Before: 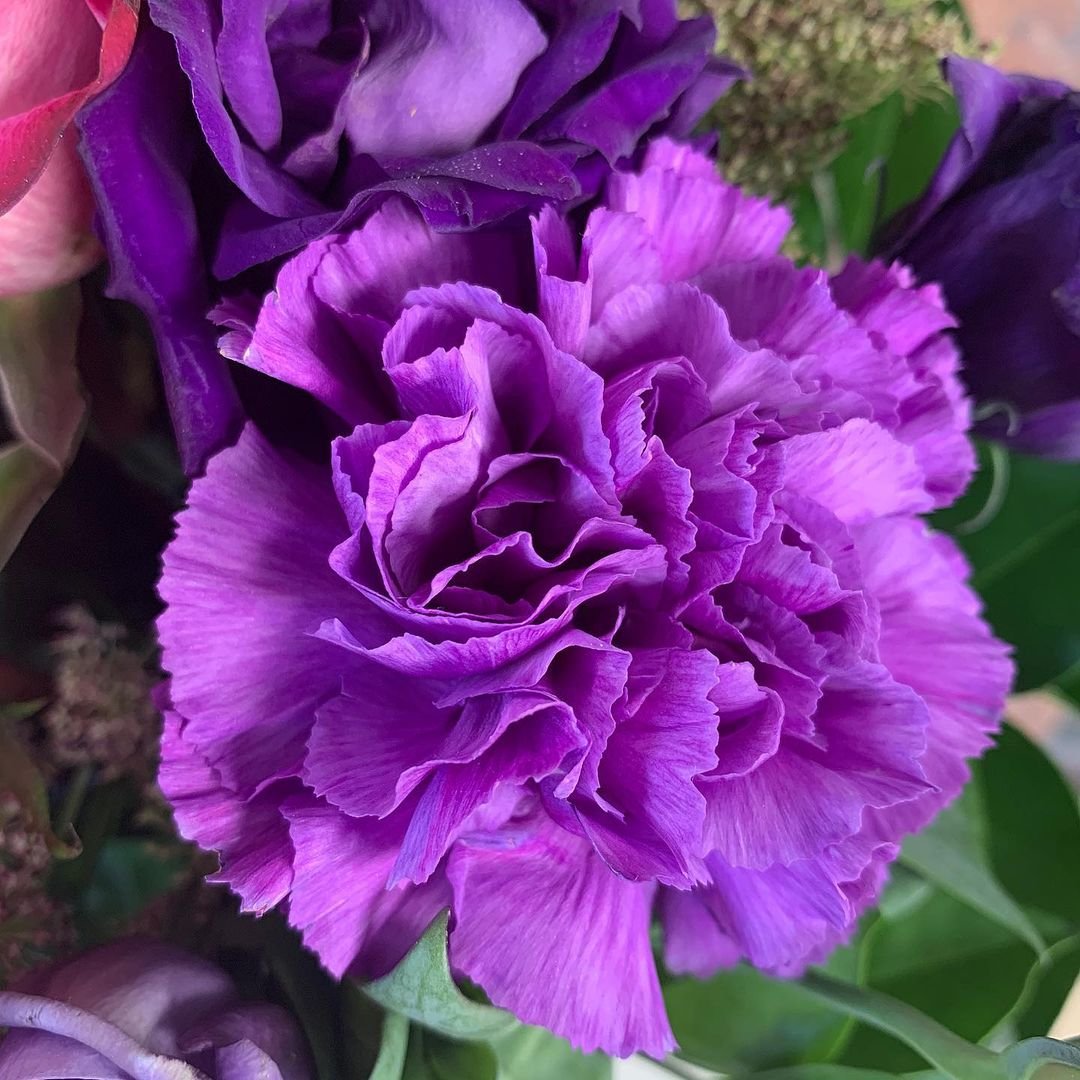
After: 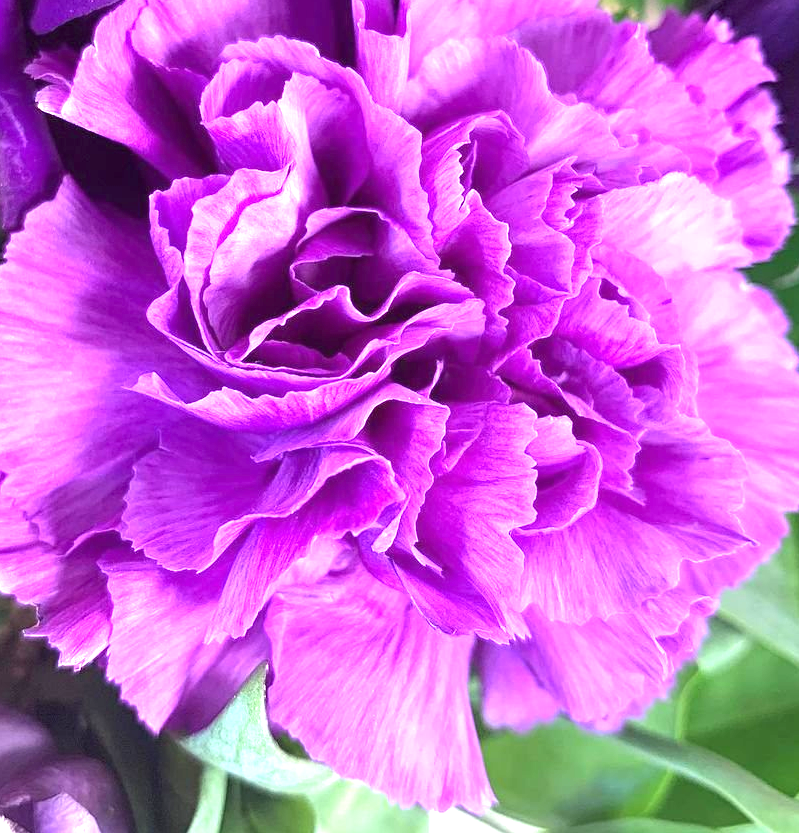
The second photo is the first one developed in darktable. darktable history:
crop: left 16.871%, top 22.857%, right 9.116%
exposure: black level correction 0, exposure 1.6 EV, compensate exposure bias true, compensate highlight preservation false
